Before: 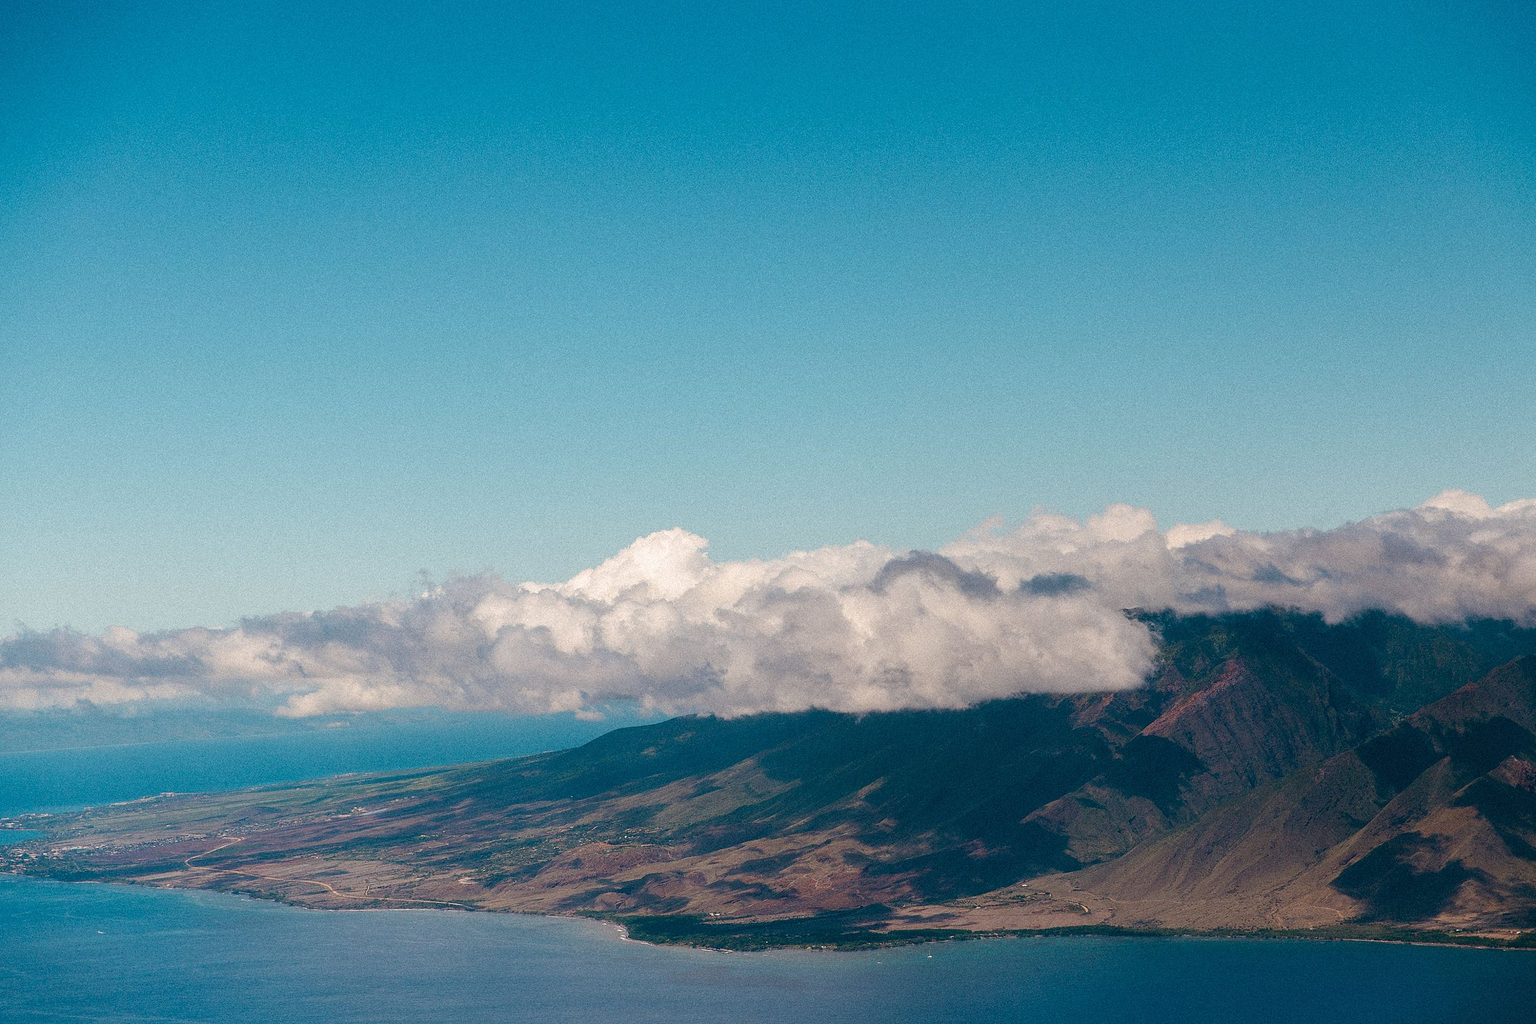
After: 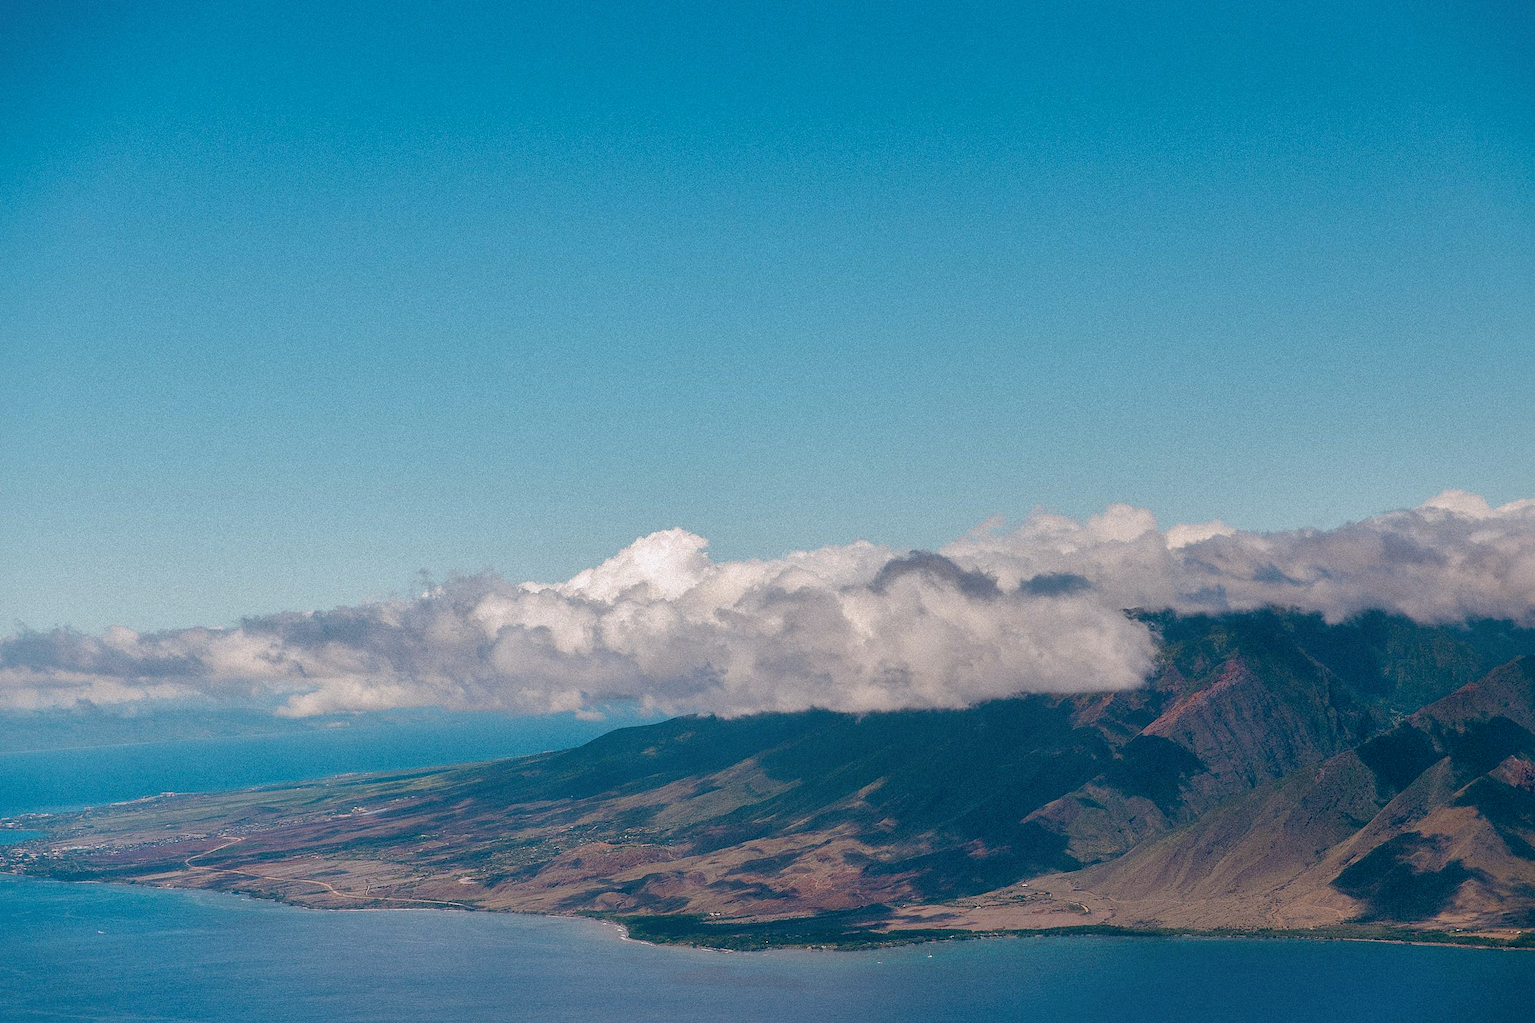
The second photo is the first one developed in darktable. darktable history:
white balance: red 0.983, blue 1.036
shadows and highlights: on, module defaults
